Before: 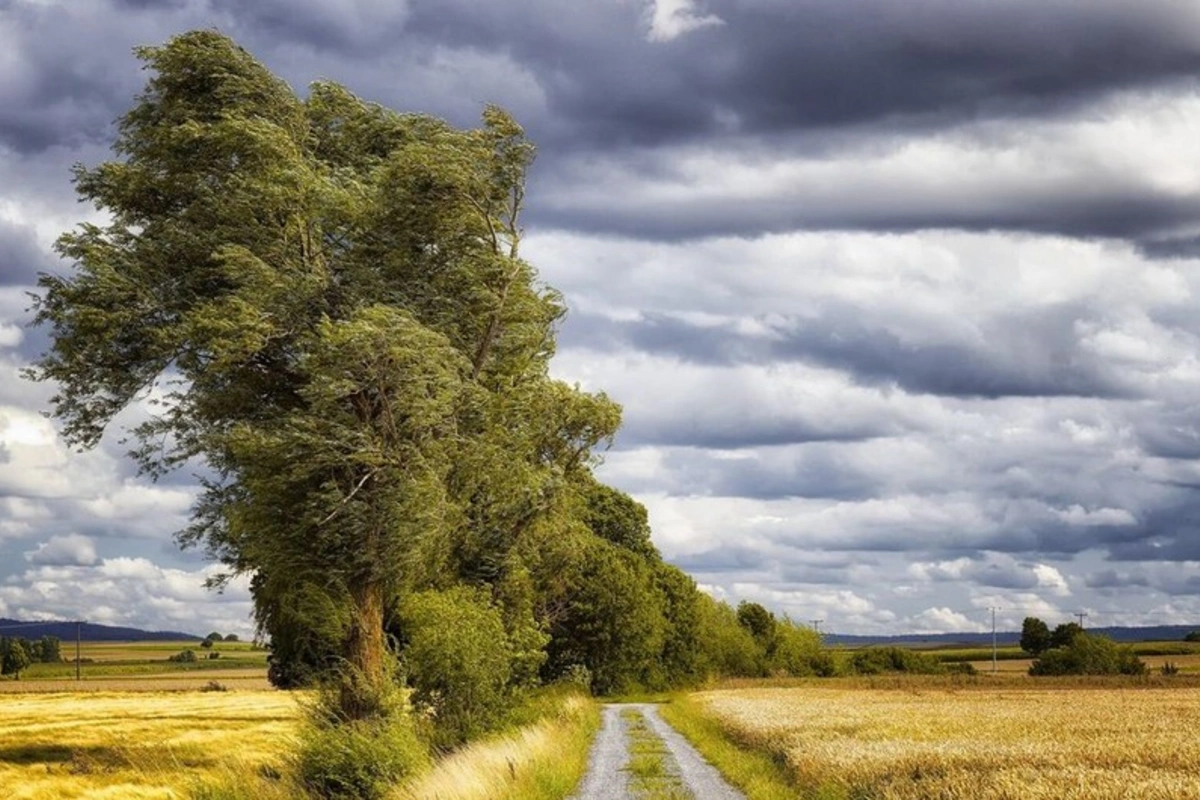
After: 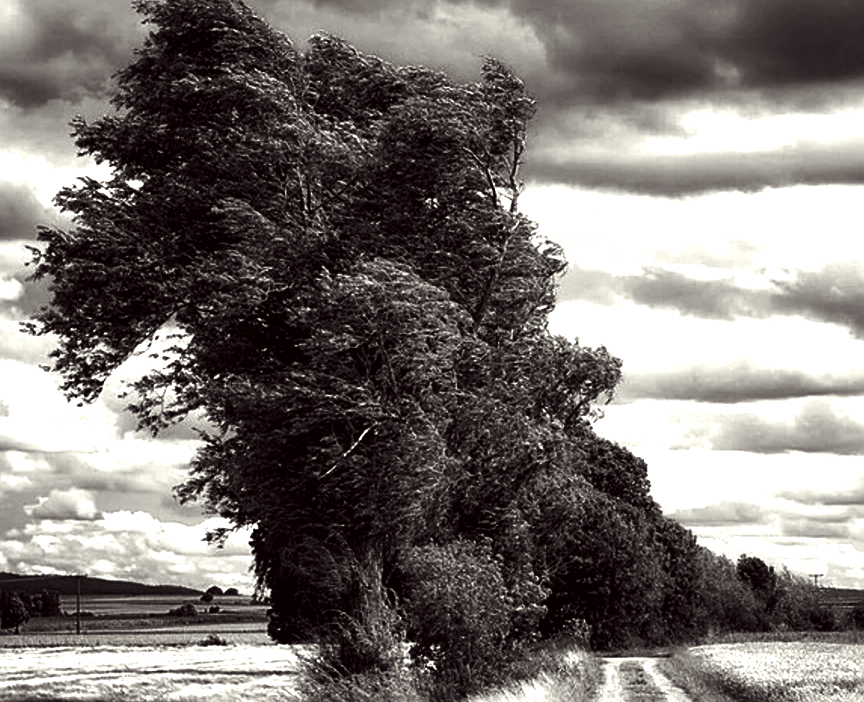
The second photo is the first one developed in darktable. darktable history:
crop: top 5.803%, right 27.864%, bottom 5.804%
color calibration: output gray [0.28, 0.41, 0.31, 0], gray › normalize channels true, illuminant same as pipeline (D50), adaptation XYZ, x 0.346, y 0.359, gamut compression 0
color correction: highlights a* -0.95, highlights b* 4.5, shadows a* 3.55
velvia: strength 32%, mid-tones bias 0.2
sharpen: amount 0.55
contrast brightness saturation: contrast 0.09, brightness -0.59, saturation 0.17
exposure: black level correction 0.008, exposure 0.979 EV, compensate highlight preservation false
